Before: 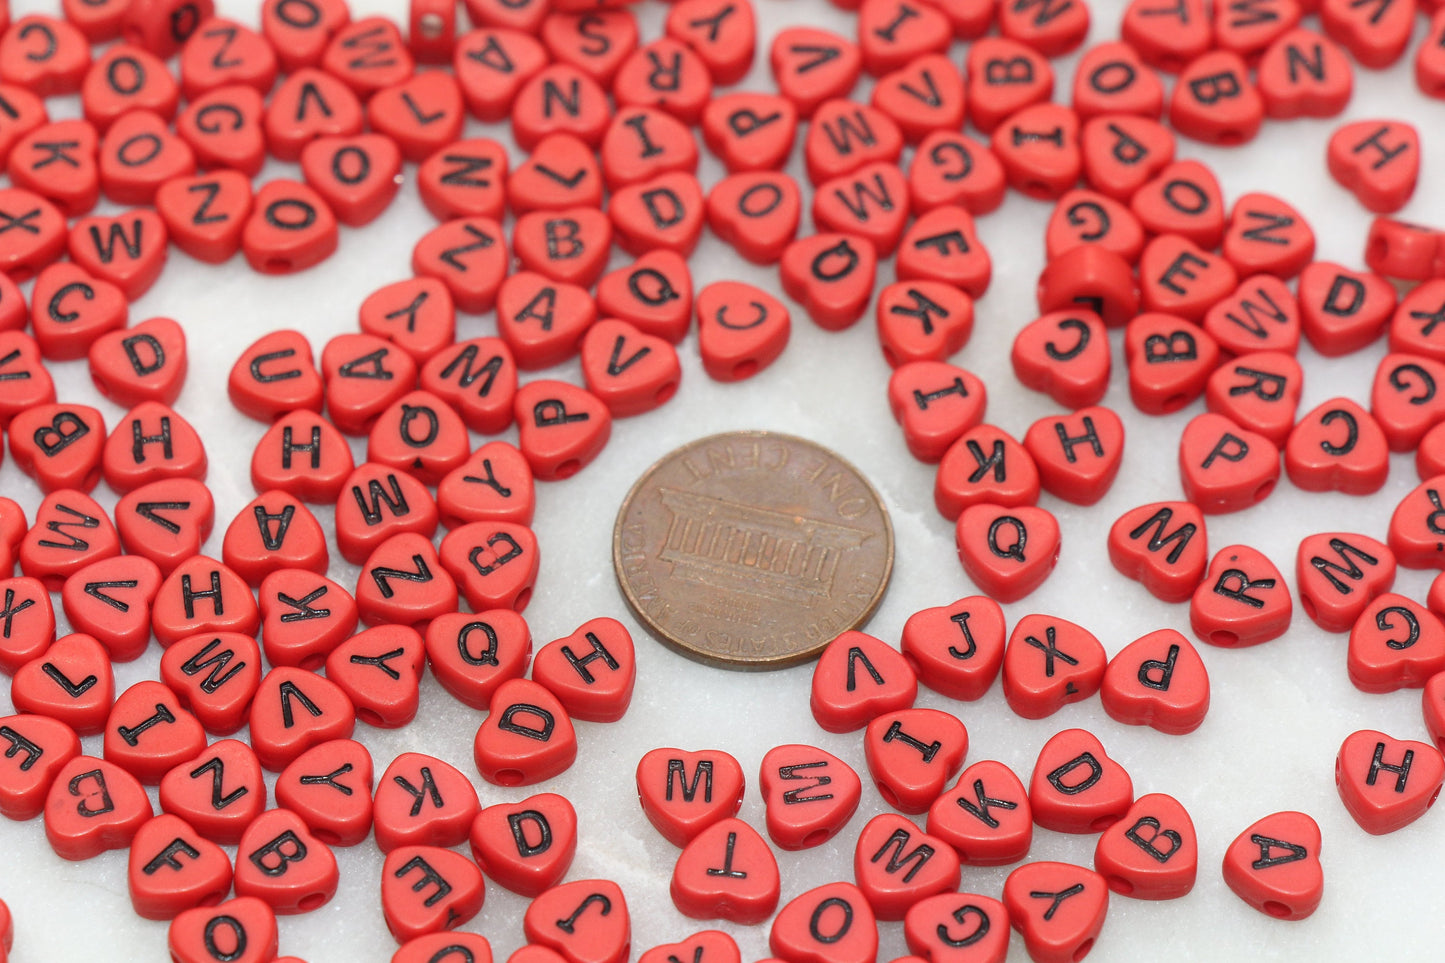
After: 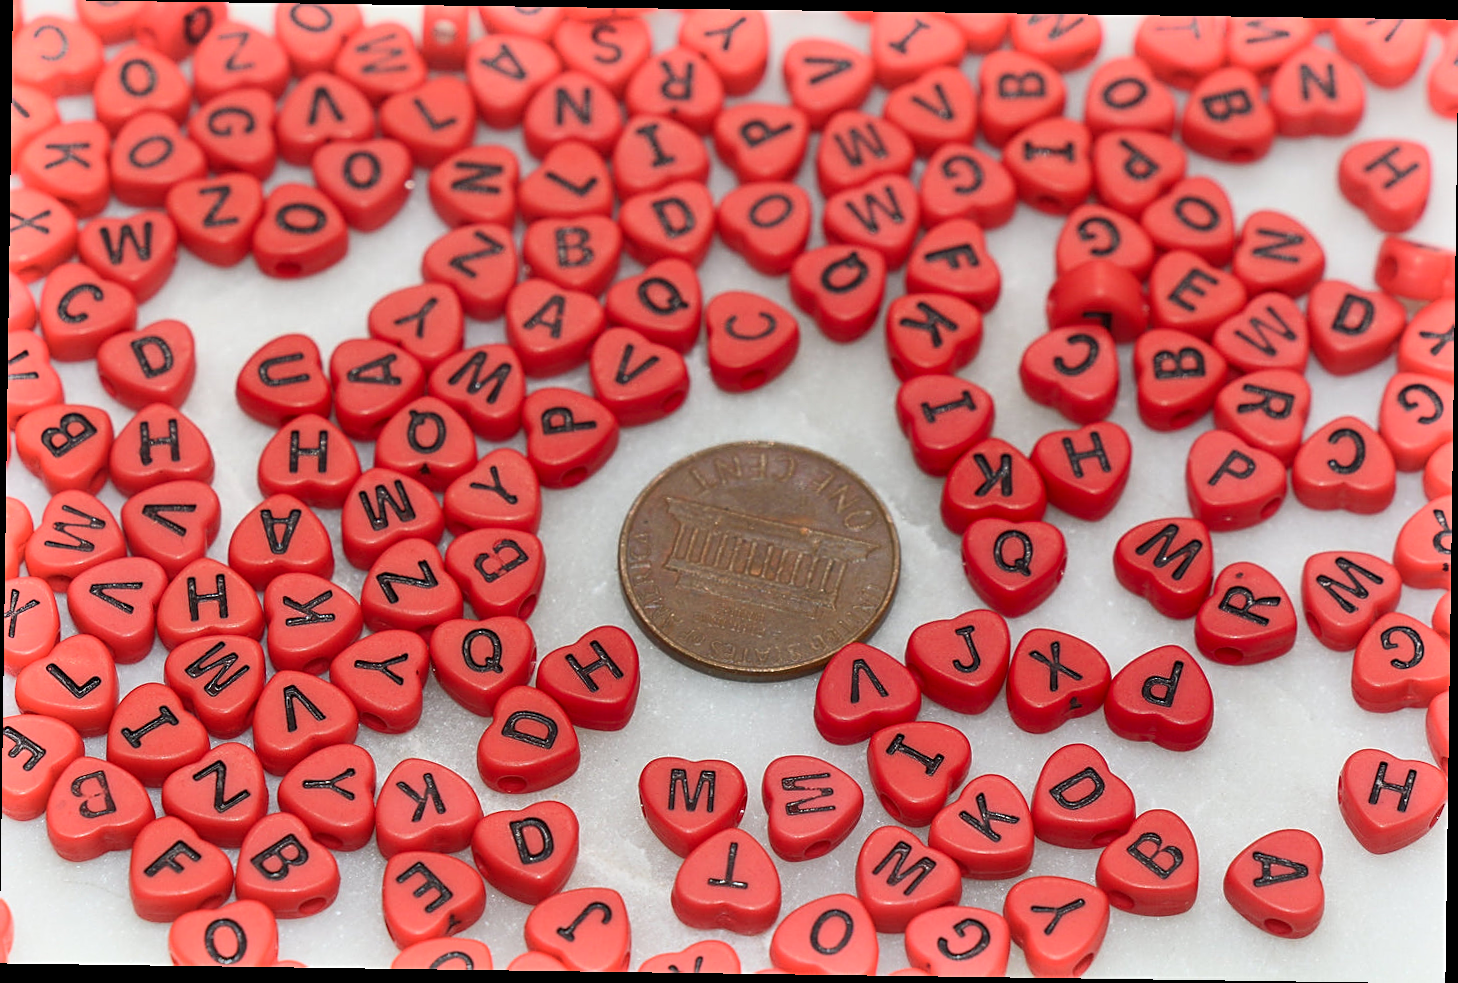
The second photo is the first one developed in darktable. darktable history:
rotate and perspective: rotation 0.8°, automatic cropping off
shadows and highlights: radius 123.98, shadows 100, white point adjustment -3, highlights -100, highlights color adjustment 89.84%, soften with gaussian
sharpen: on, module defaults
